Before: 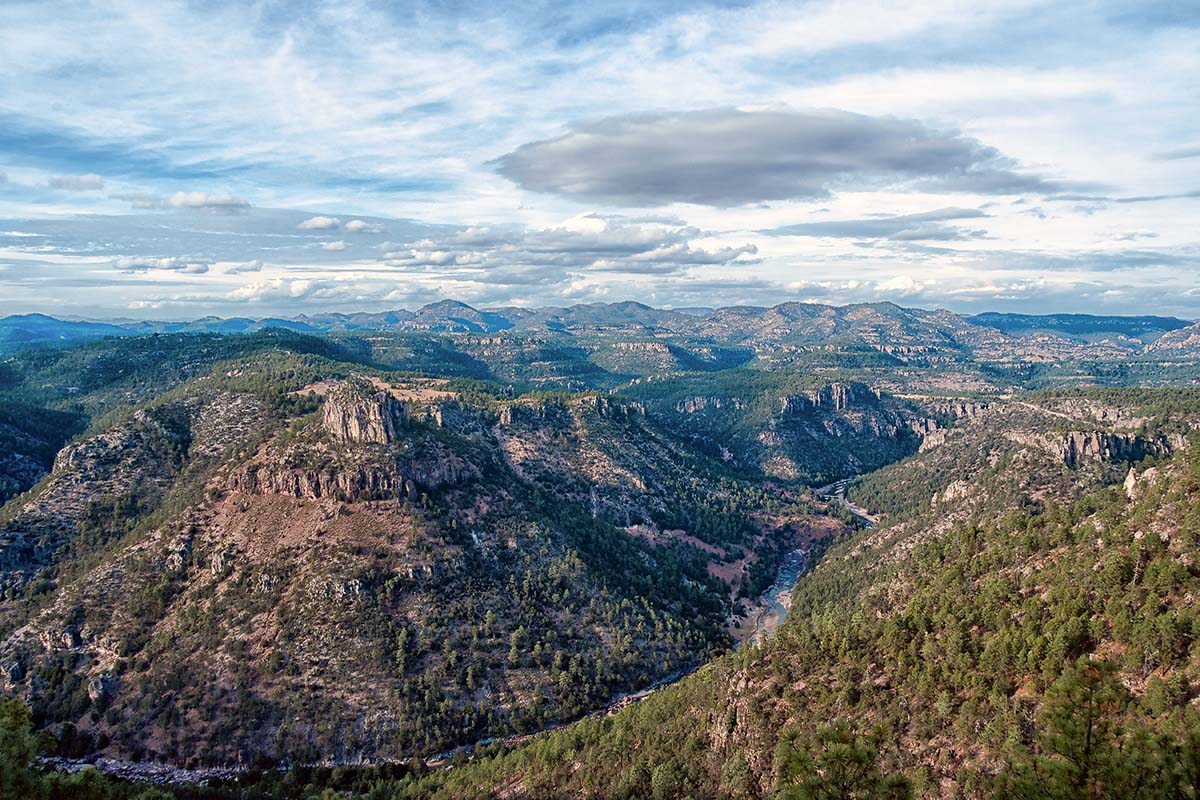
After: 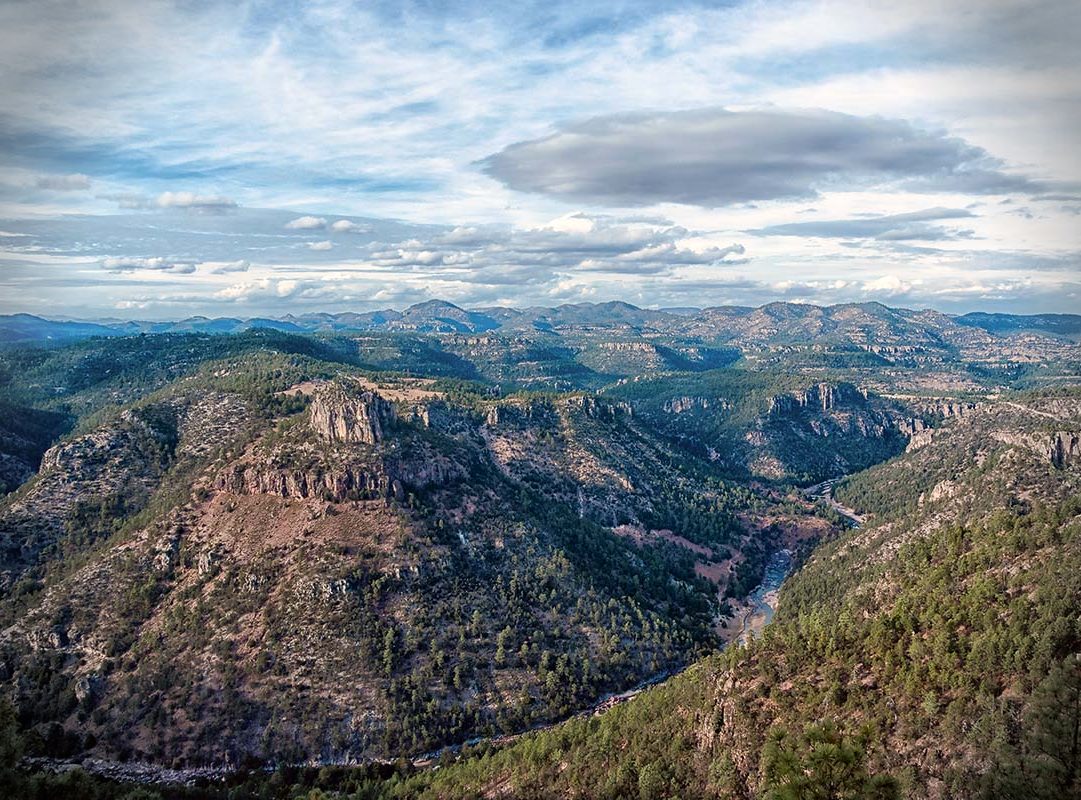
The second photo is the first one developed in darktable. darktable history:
vignetting: fall-off start 88.03%, fall-off radius 24.9%
crop and rotate: left 1.088%, right 8.807%
